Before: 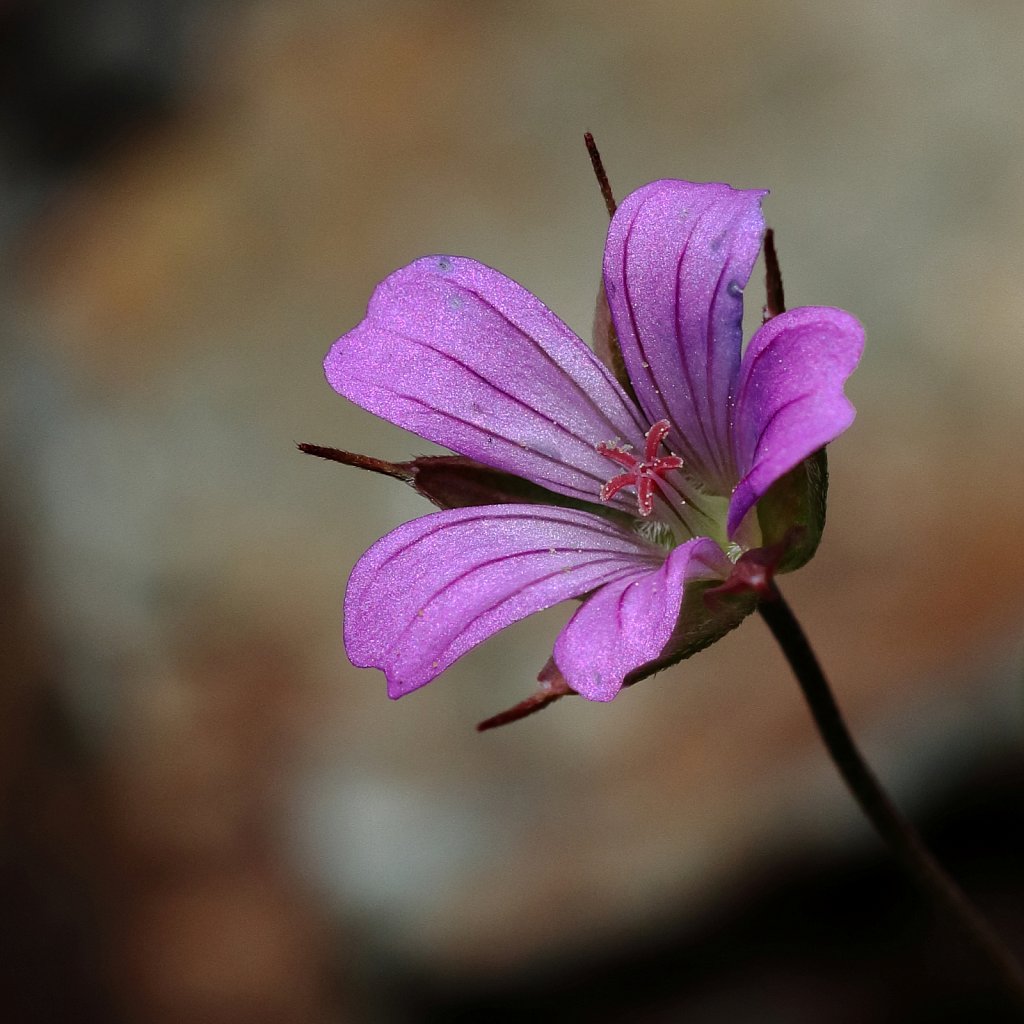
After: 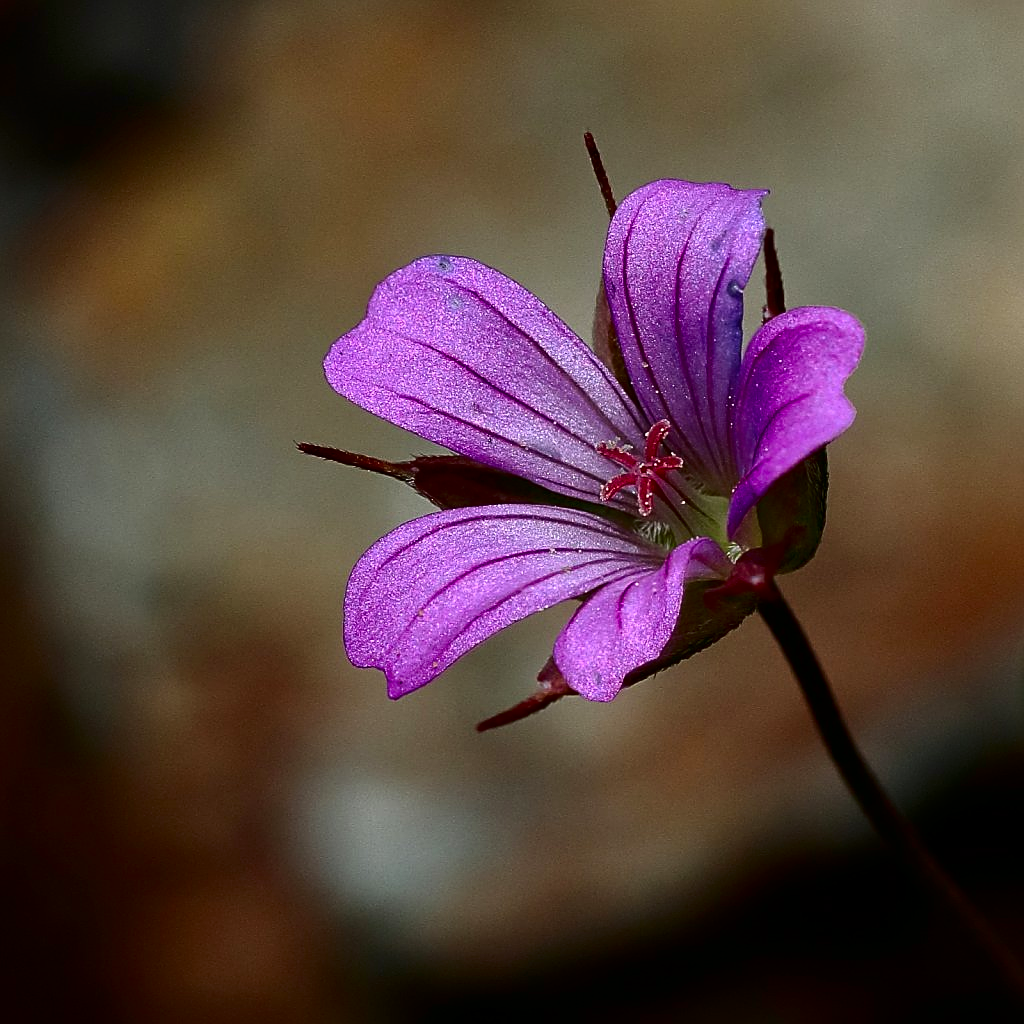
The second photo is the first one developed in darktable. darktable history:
sharpen: amount 0.6
contrast brightness saturation: contrast 0.19, brightness -0.11, saturation 0.21
